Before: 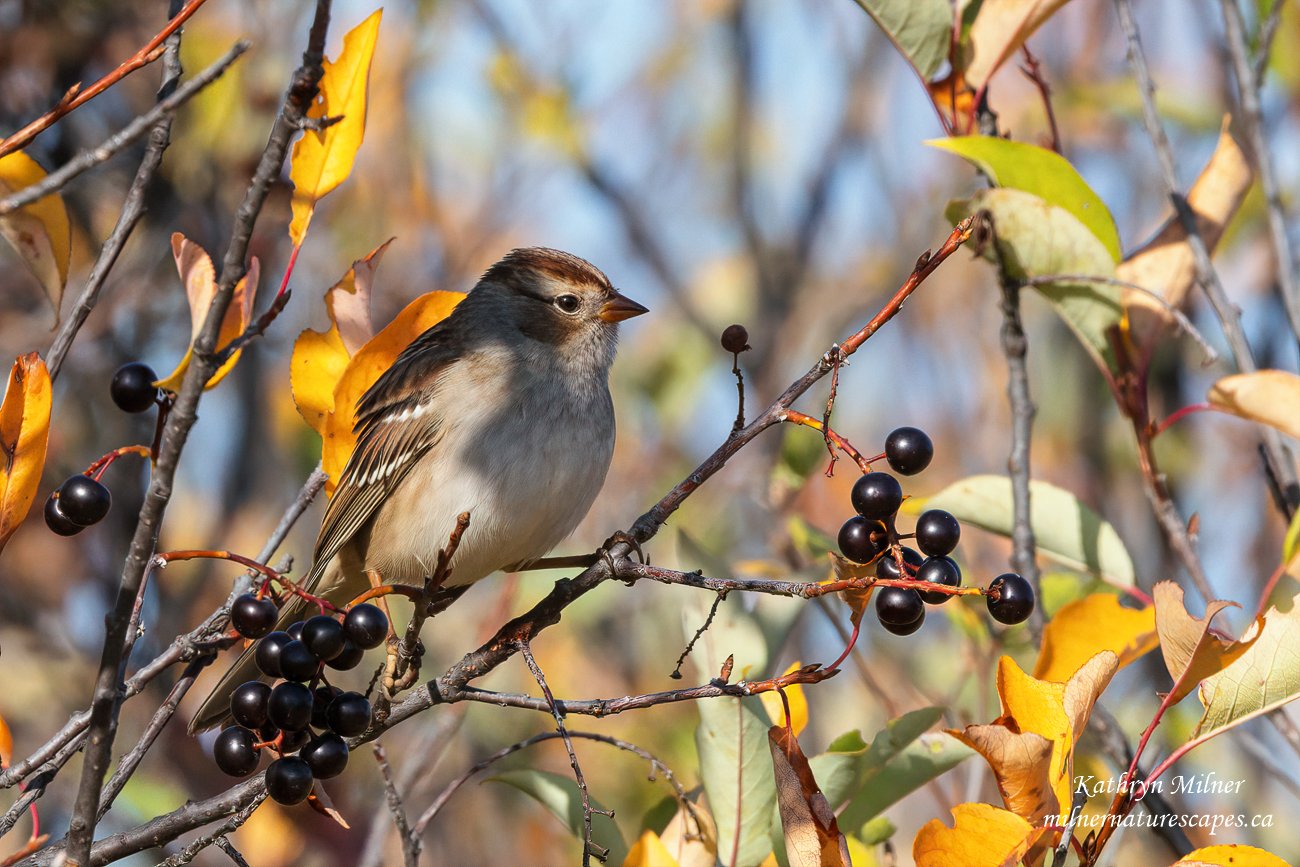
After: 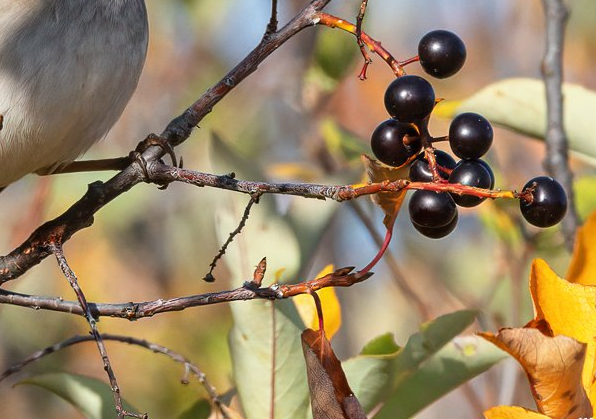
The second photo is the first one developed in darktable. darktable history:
crop: left 35.976%, top 45.819%, right 18.162%, bottom 5.807%
